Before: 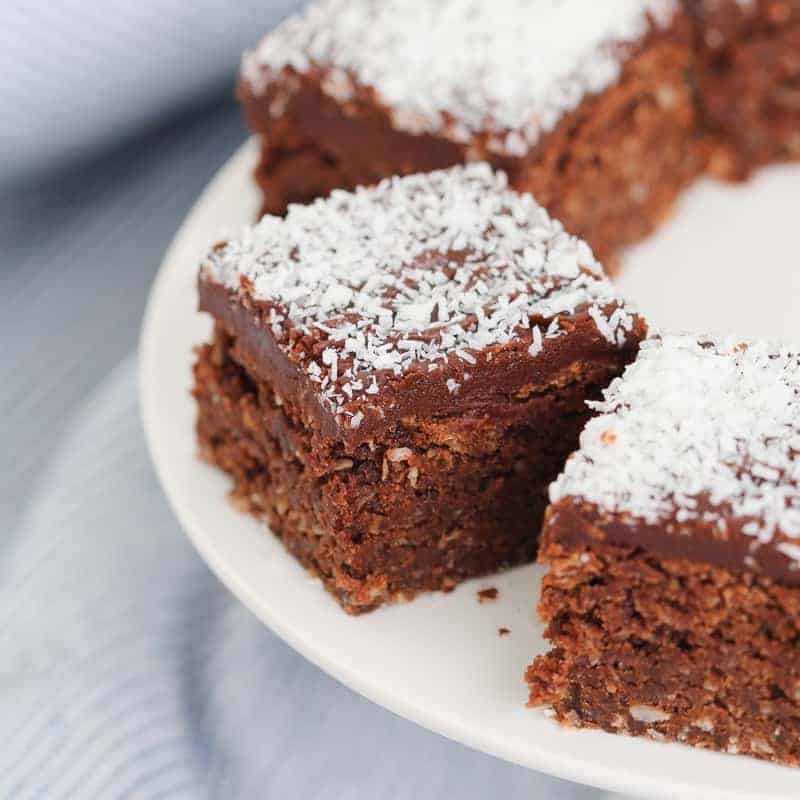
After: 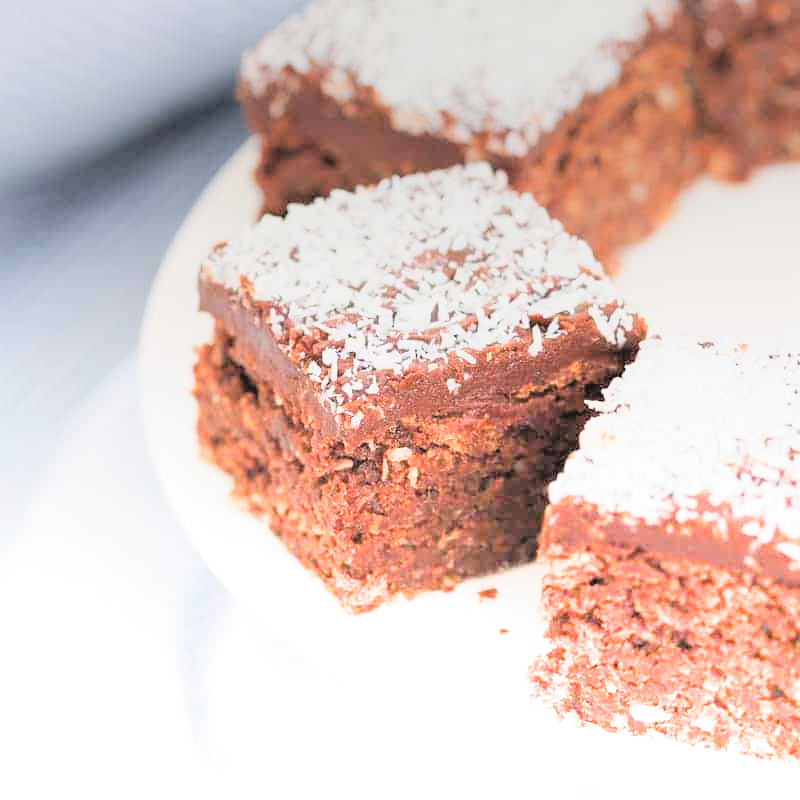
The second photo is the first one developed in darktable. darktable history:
filmic rgb: black relative exposure -7.92 EV, white relative exposure 4.13 EV, threshold 3 EV, hardness 4.02, latitude 51.22%, contrast 1.013, shadows ↔ highlights balance 5.35%, color science v5 (2021), contrast in shadows safe, contrast in highlights safe, enable highlight reconstruction true
contrast brightness saturation: brightness 0.28
graduated density: density -3.9 EV
